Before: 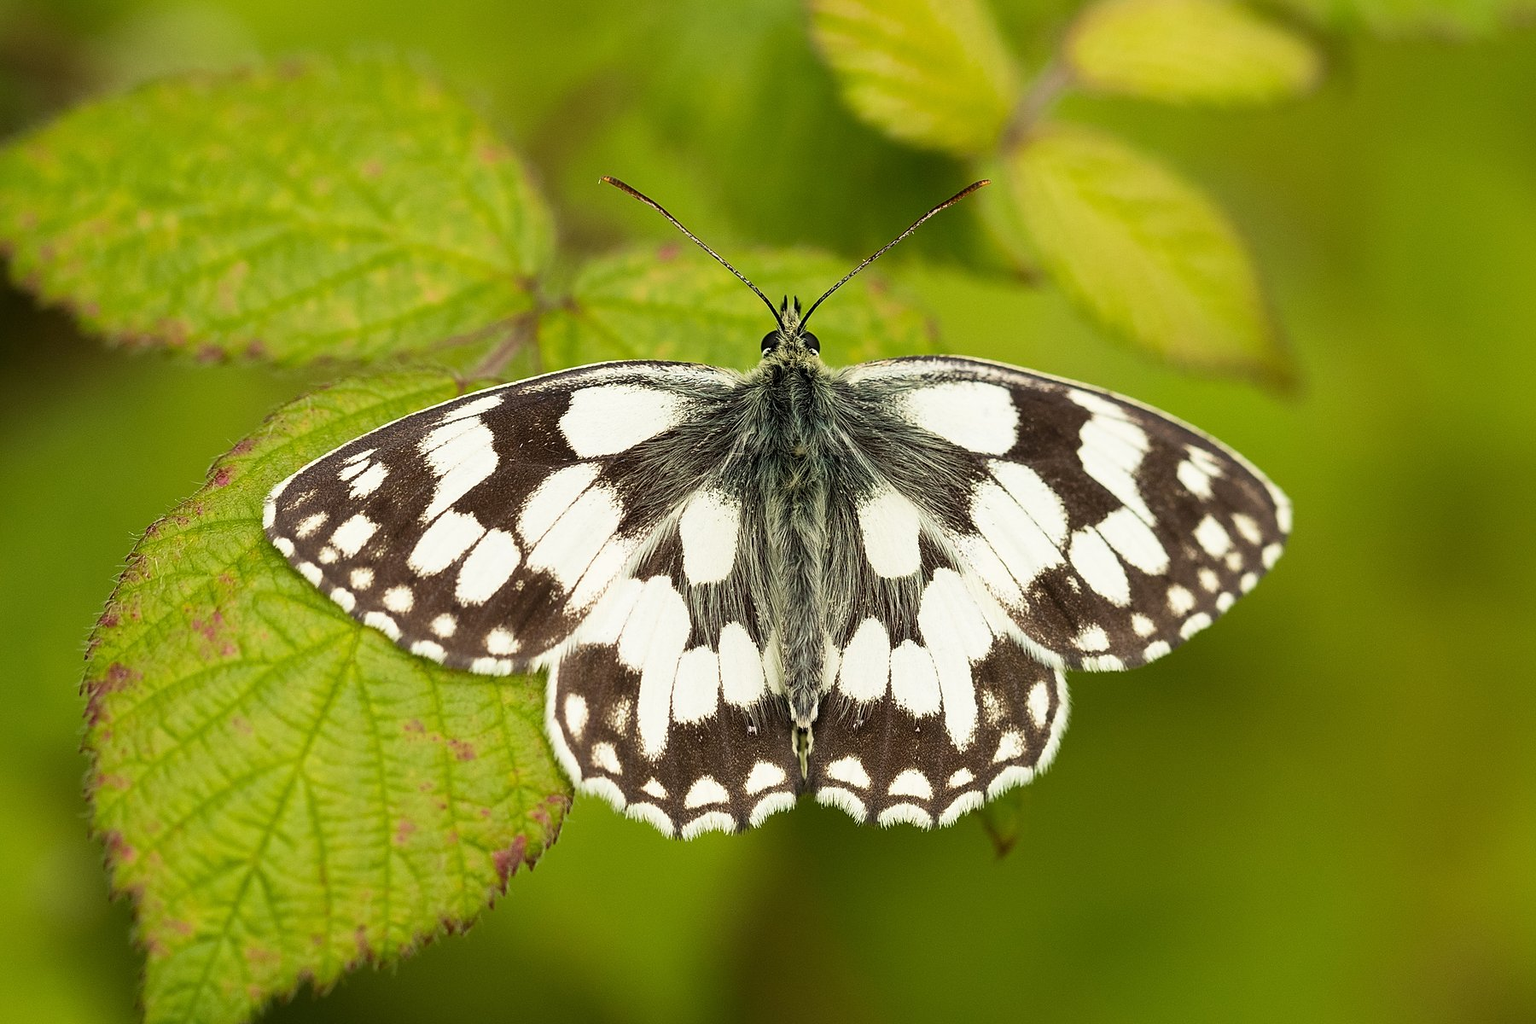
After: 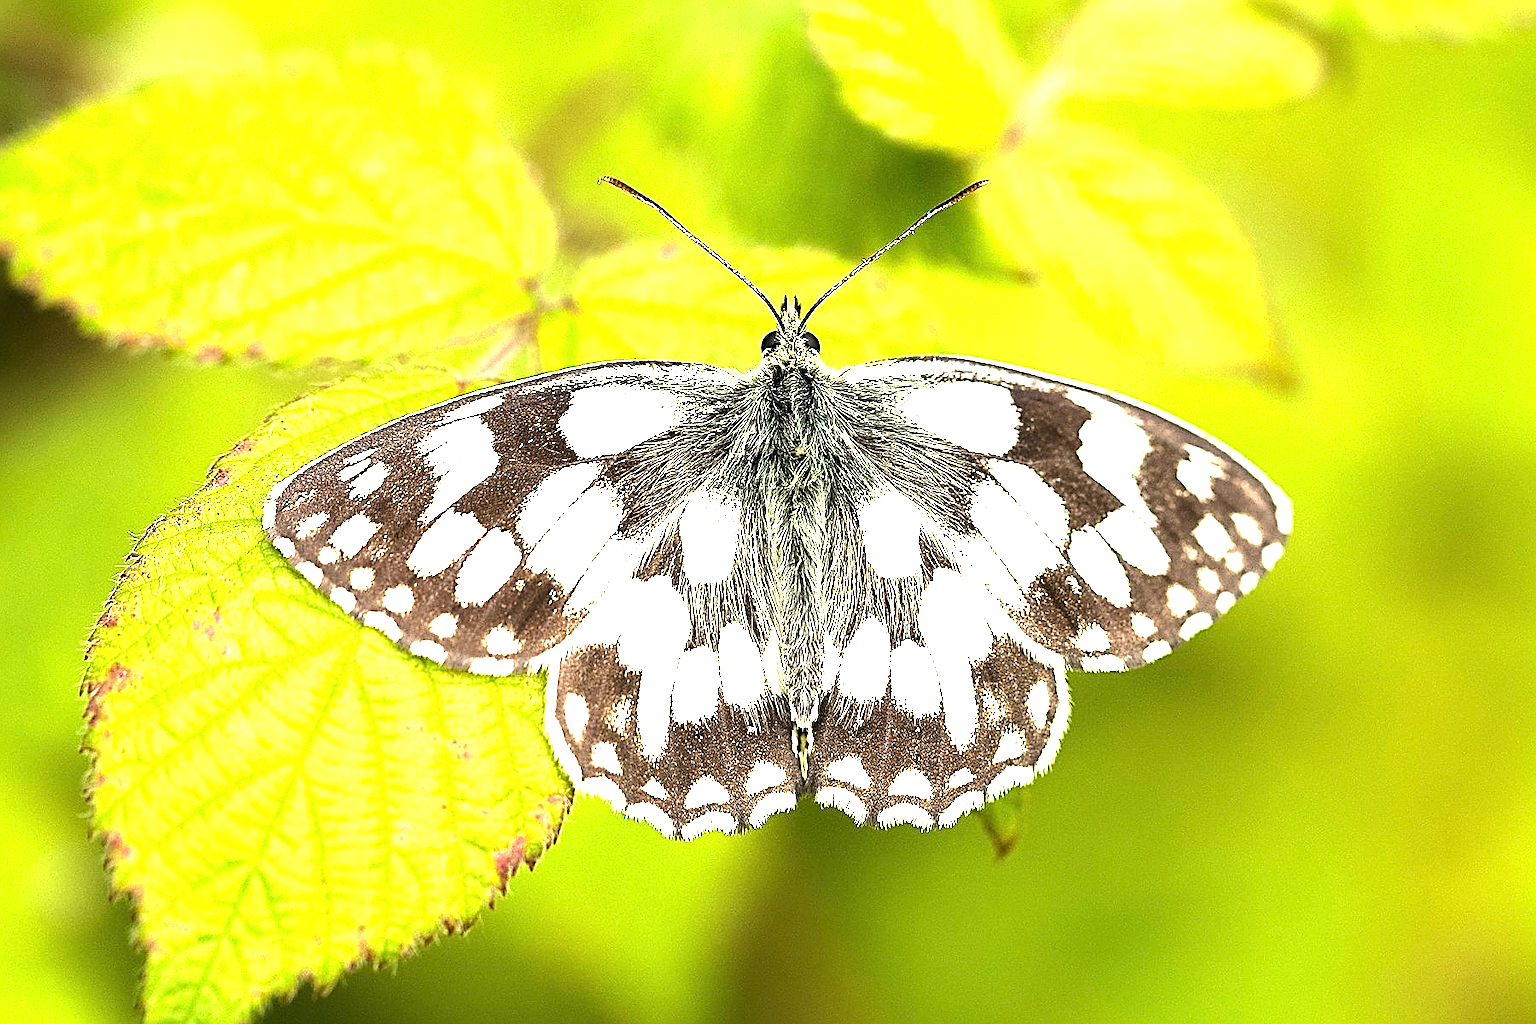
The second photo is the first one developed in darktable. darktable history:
sharpen: amount 0.886
exposure: black level correction 0, exposure 1.369 EV, compensate highlight preservation false
tone equalizer: -8 EV -0.751 EV, -7 EV -0.72 EV, -6 EV -0.569 EV, -5 EV -0.386 EV, -3 EV 0.39 EV, -2 EV 0.6 EV, -1 EV 0.676 EV, +0 EV 0.755 EV, edges refinement/feathering 500, mask exposure compensation -1.57 EV, preserve details guided filter
